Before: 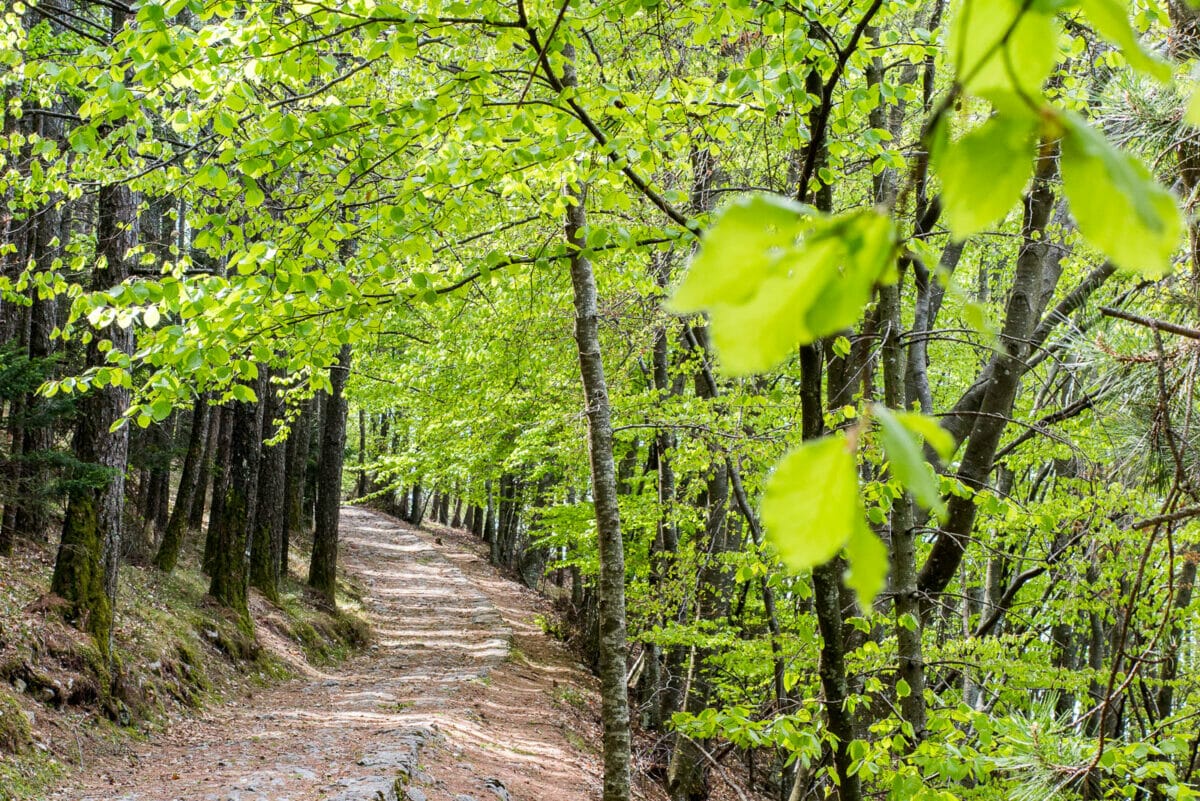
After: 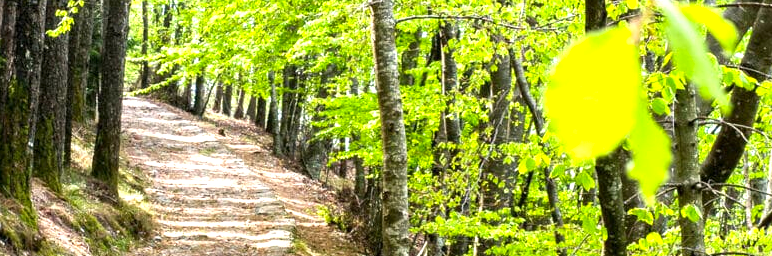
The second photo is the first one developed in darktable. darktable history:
crop: left 18.091%, top 51.13%, right 17.525%, bottom 16.85%
exposure: exposure 1 EV, compensate highlight preservation false
color correction: highlights a* 0.816, highlights b* 2.78, saturation 1.1
